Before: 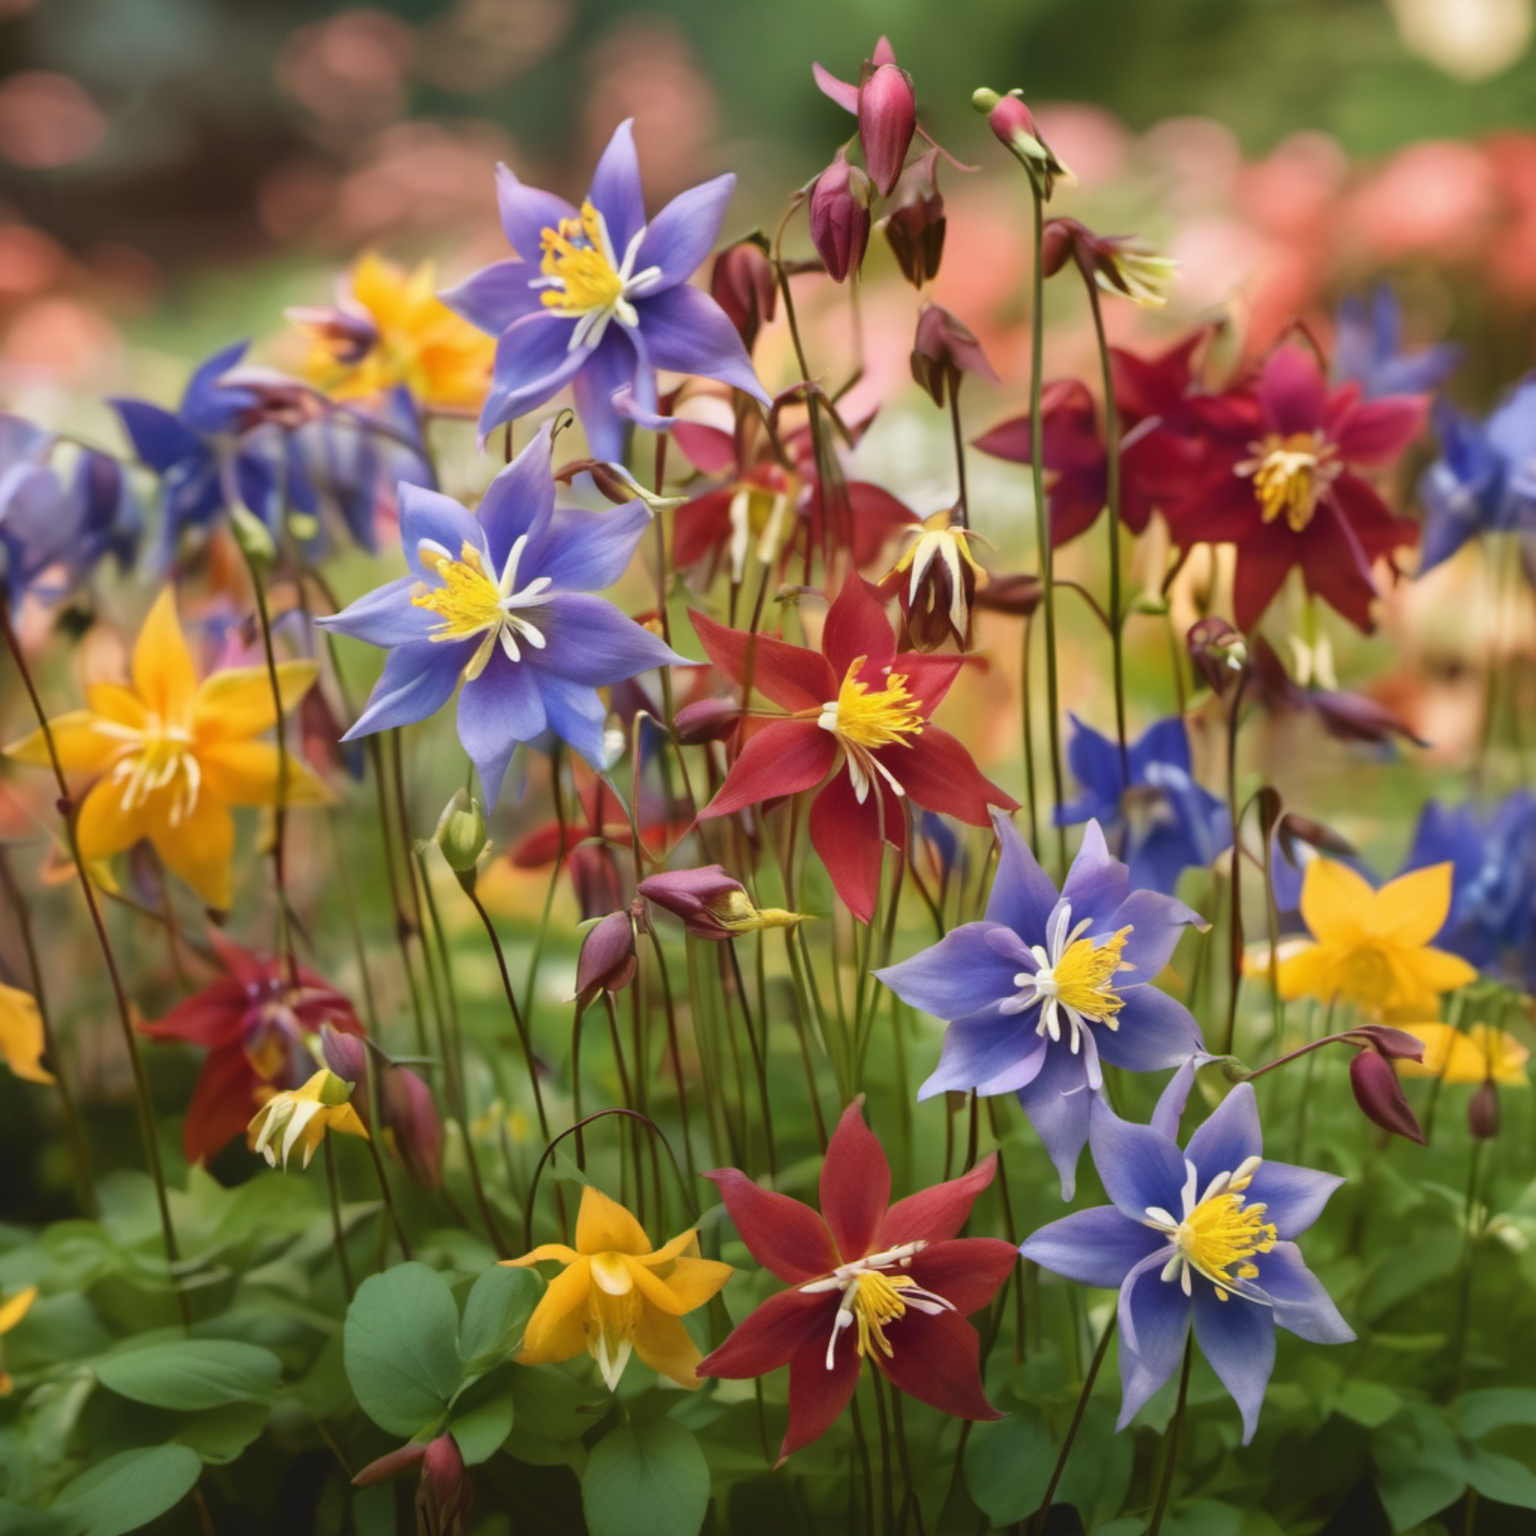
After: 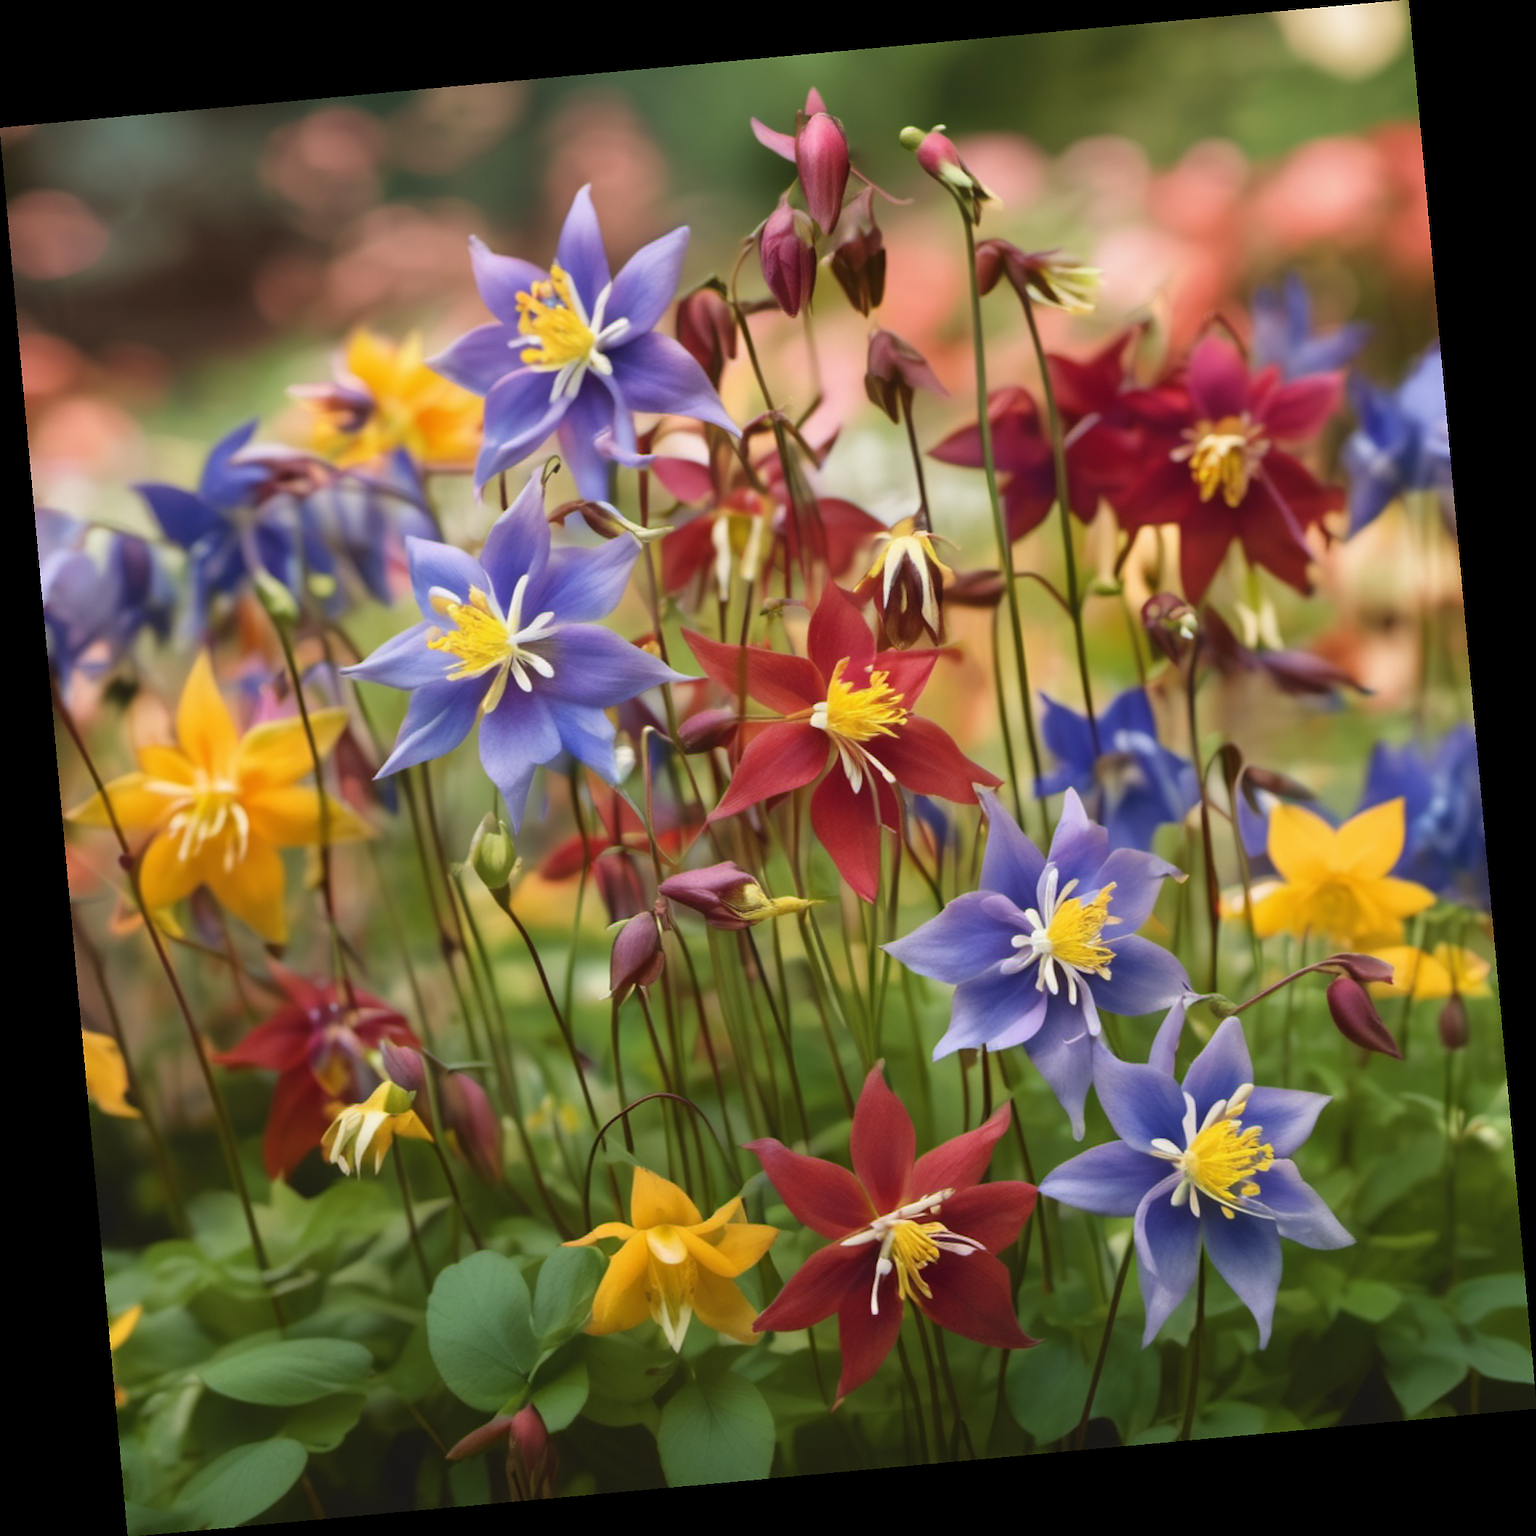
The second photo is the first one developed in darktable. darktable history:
sharpen: radius 1, threshold 1
rotate and perspective: rotation -5.2°, automatic cropping off
